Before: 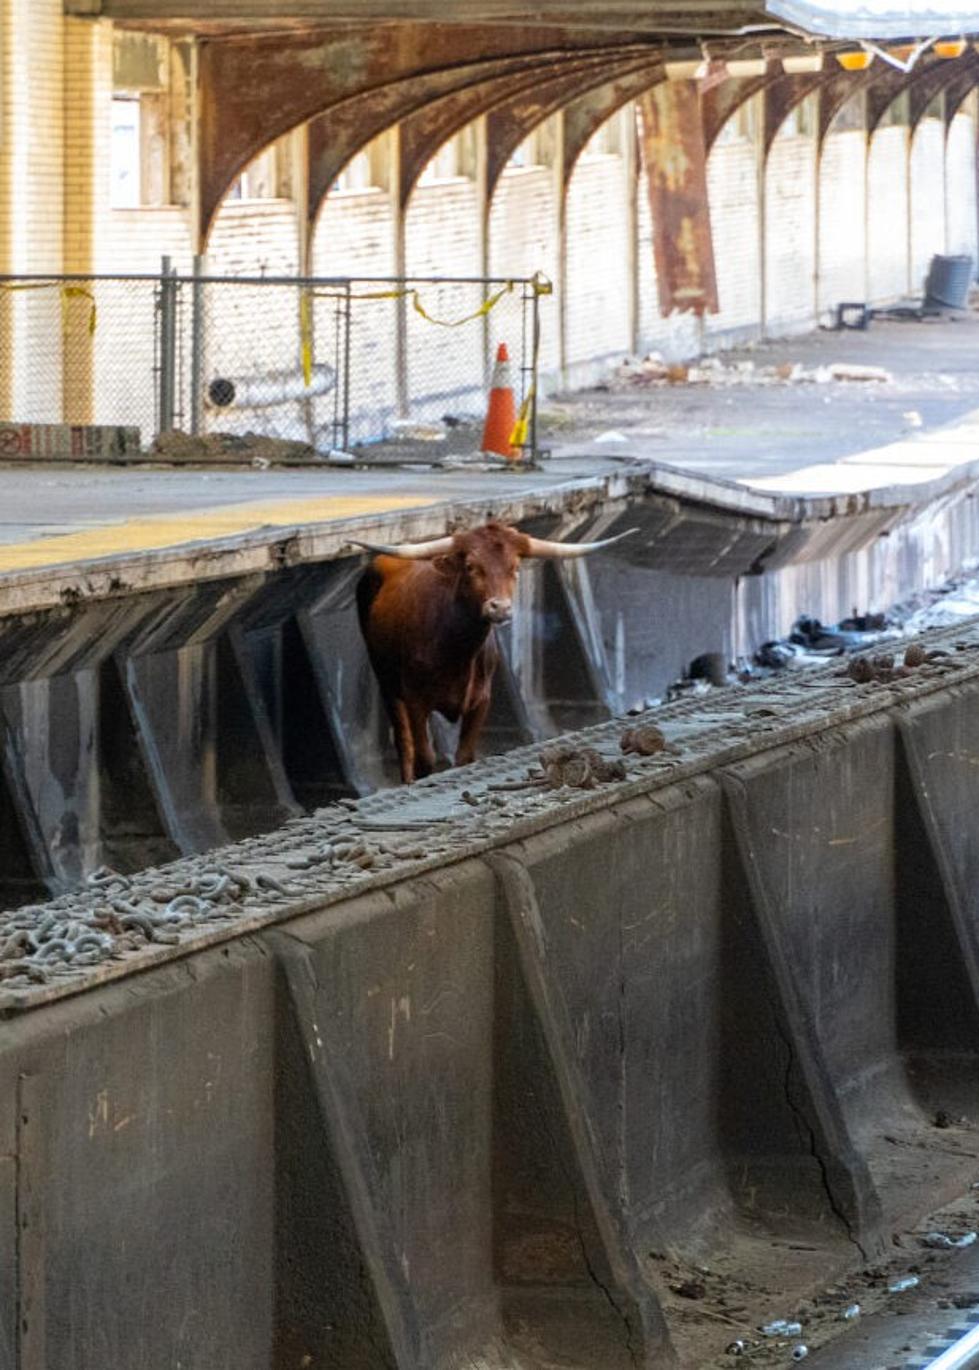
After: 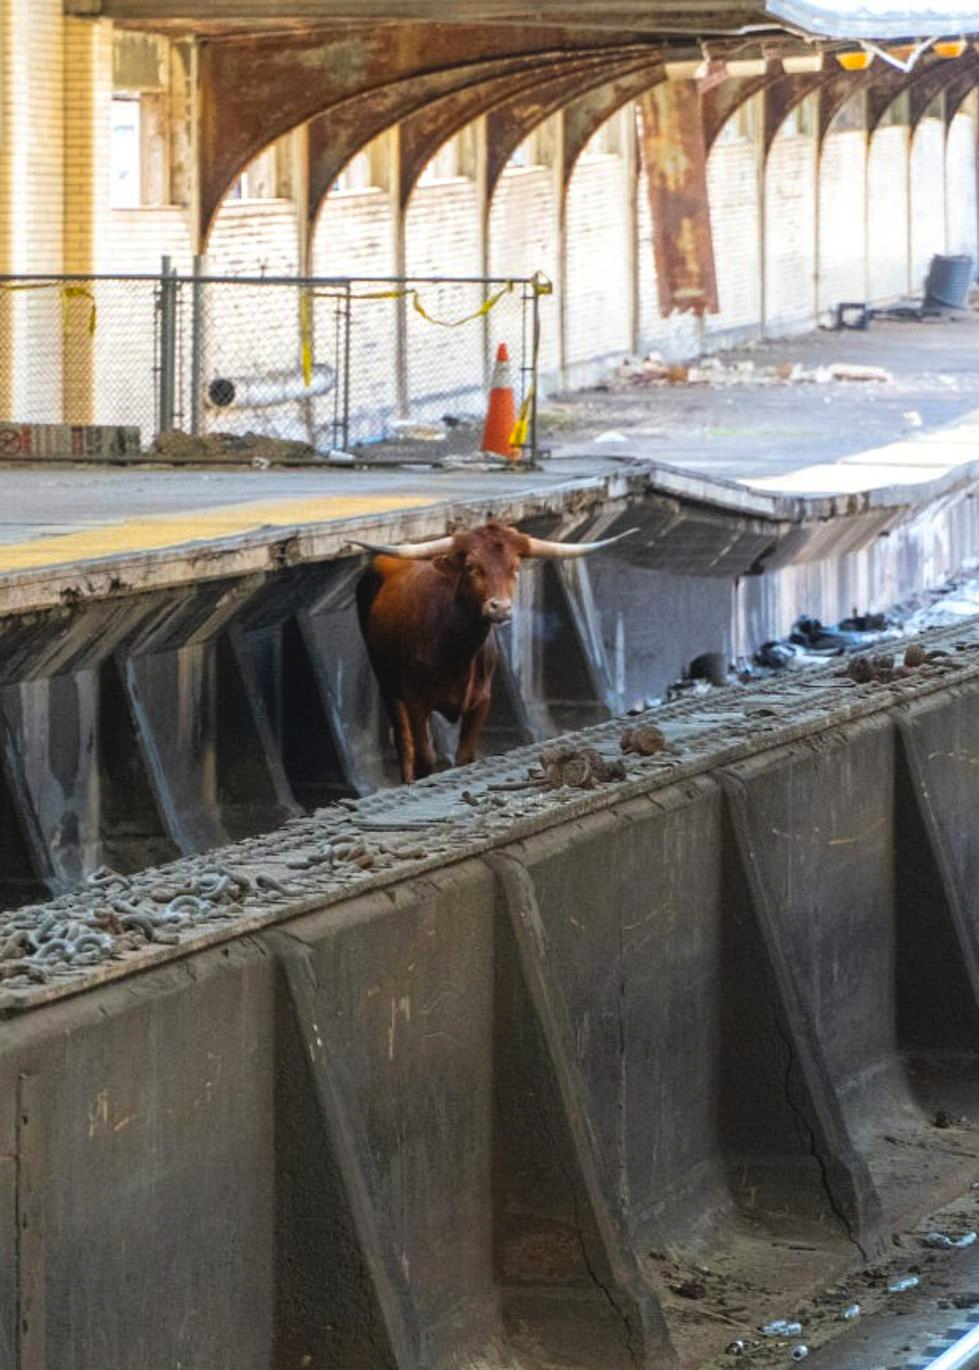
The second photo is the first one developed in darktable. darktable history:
color balance rgb: global offset › luminance 0.502%, perceptual saturation grading › global saturation 0.577%, global vibrance 20%
